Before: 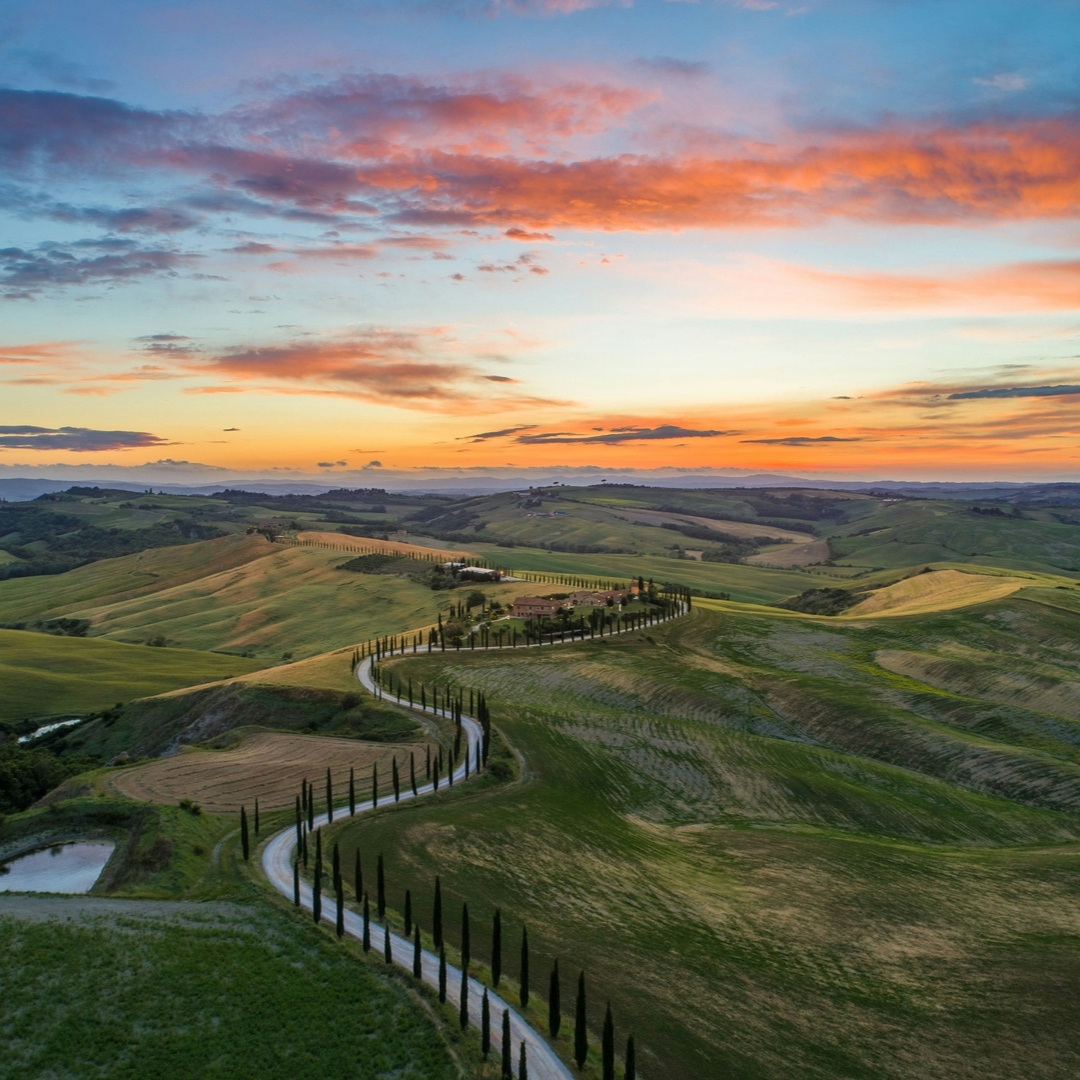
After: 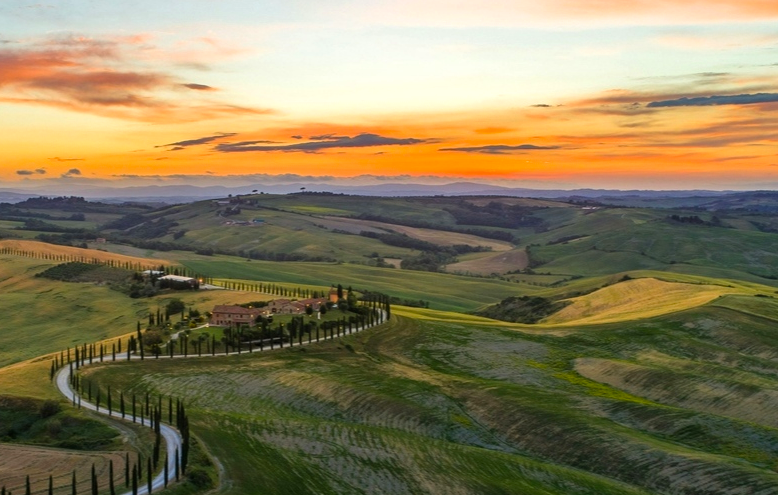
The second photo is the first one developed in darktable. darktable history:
crop and rotate: left 27.938%, top 27.046%, bottom 27.046%
color balance: contrast 6.48%, output saturation 113.3%
